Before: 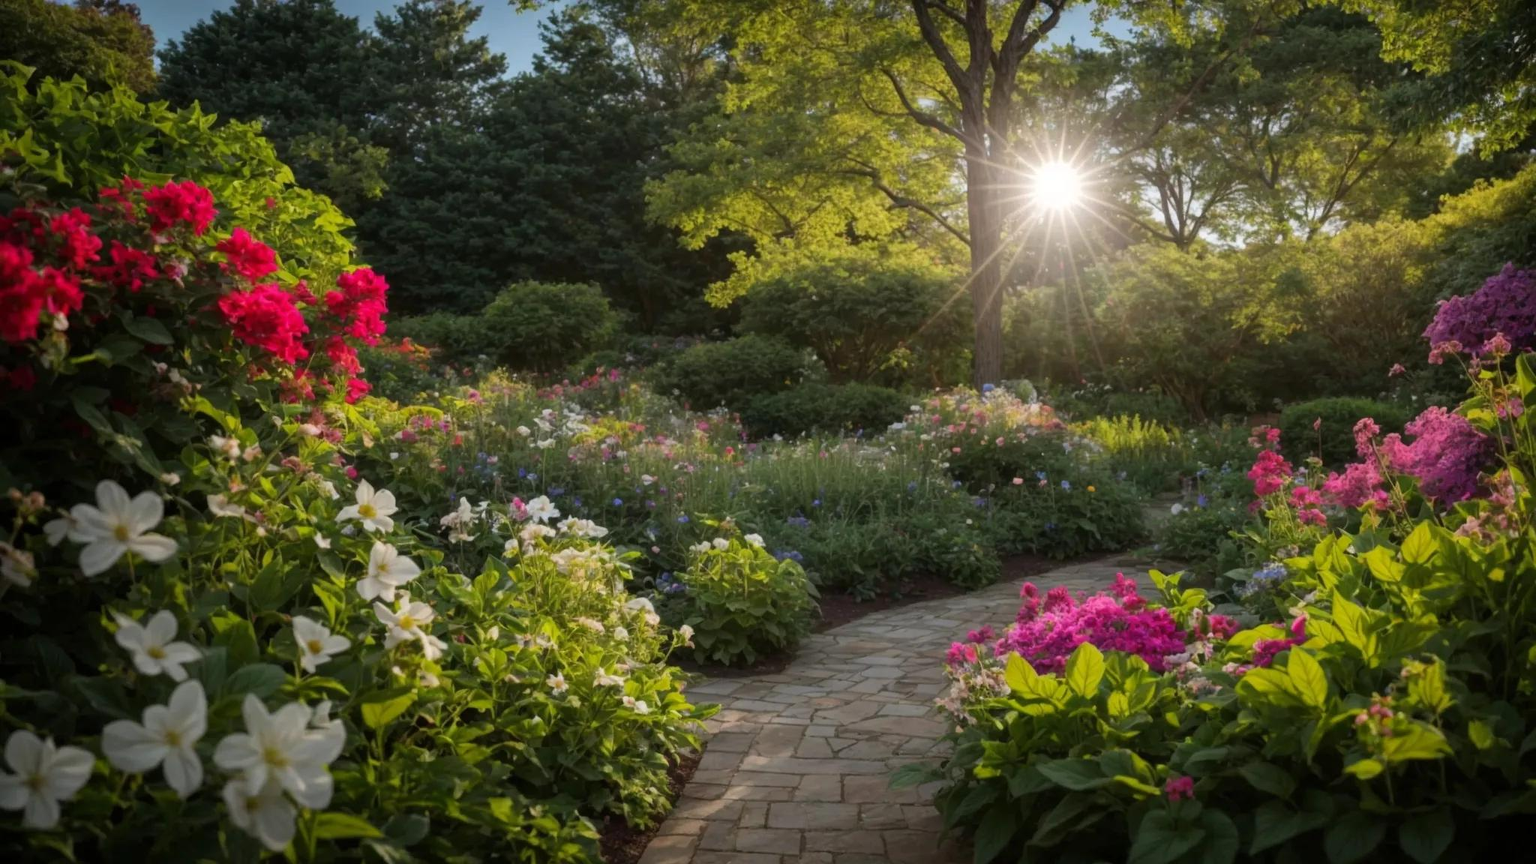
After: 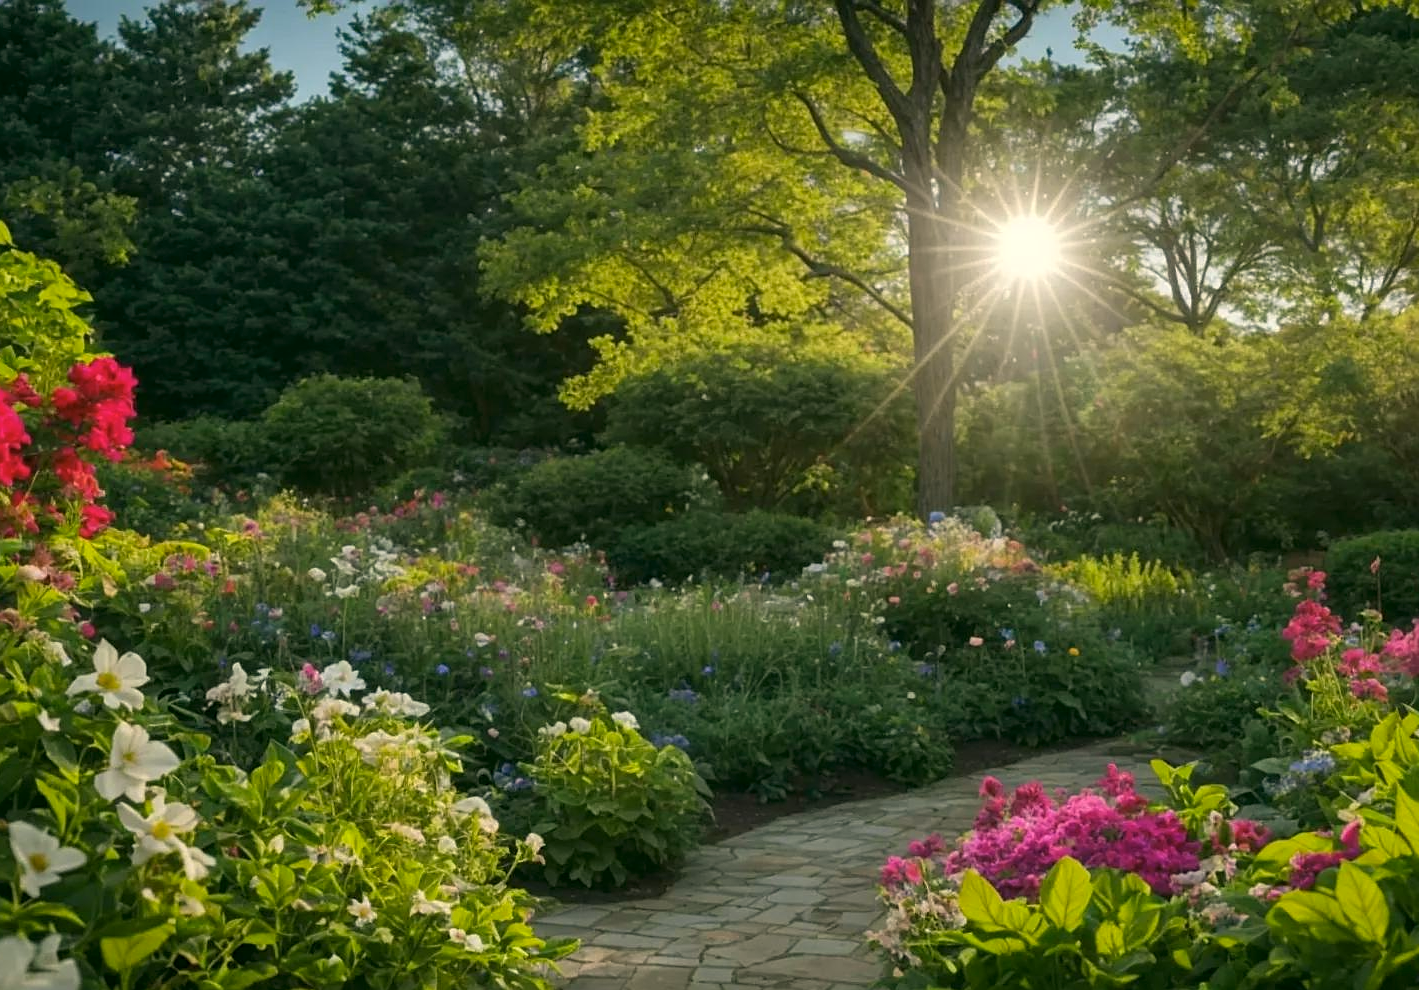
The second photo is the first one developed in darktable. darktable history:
color correction: highlights a* -0.337, highlights b* 9.51, shadows a* -9.12, shadows b* 1.27
sharpen: amount 0.493
crop: left 18.615%, right 12.095%, bottom 14.028%
